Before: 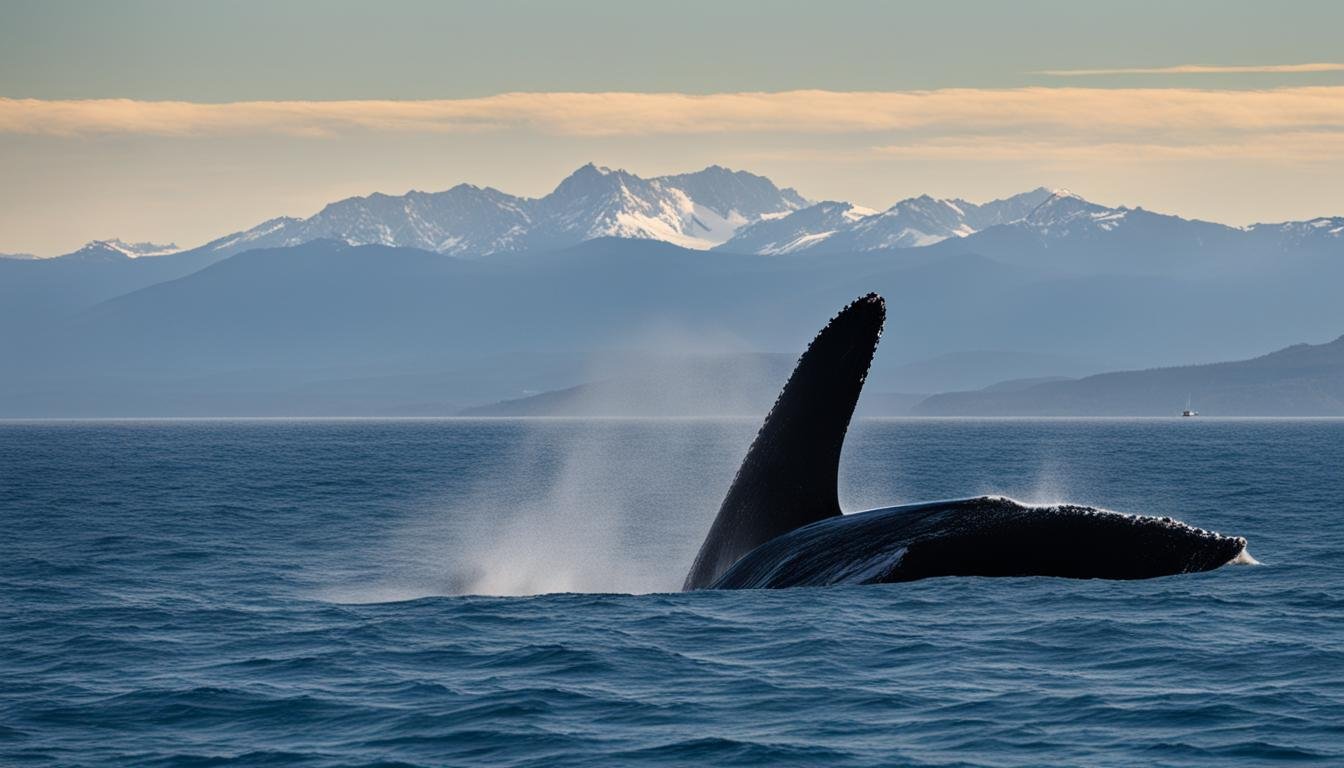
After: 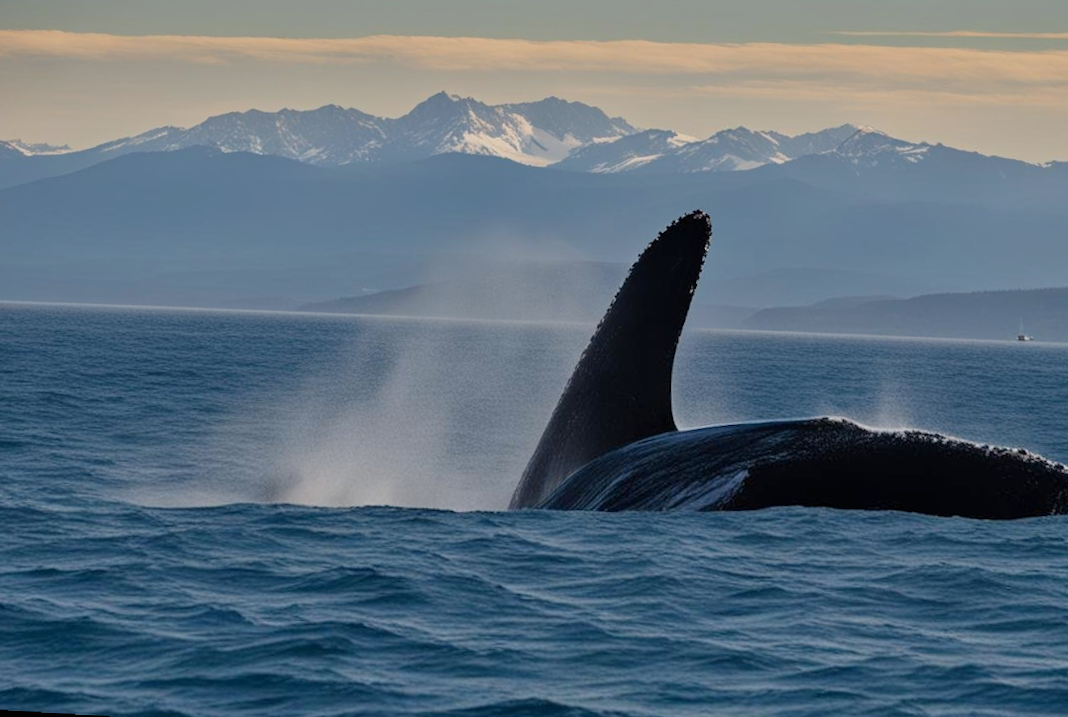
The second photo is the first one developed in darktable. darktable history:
tone equalizer: -8 EV 0.25 EV, -7 EV 0.417 EV, -6 EV 0.417 EV, -5 EV 0.25 EV, -3 EV -0.25 EV, -2 EV -0.417 EV, -1 EV -0.417 EV, +0 EV -0.25 EV, edges refinement/feathering 500, mask exposure compensation -1.57 EV, preserve details guided filter
crop and rotate: angle -1.69°
rotate and perspective: rotation 0.72°, lens shift (vertical) -0.352, lens shift (horizontal) -0.051, crop left 0.152, crop right 0.859, crop top 0.019, crop bottom 0.964
